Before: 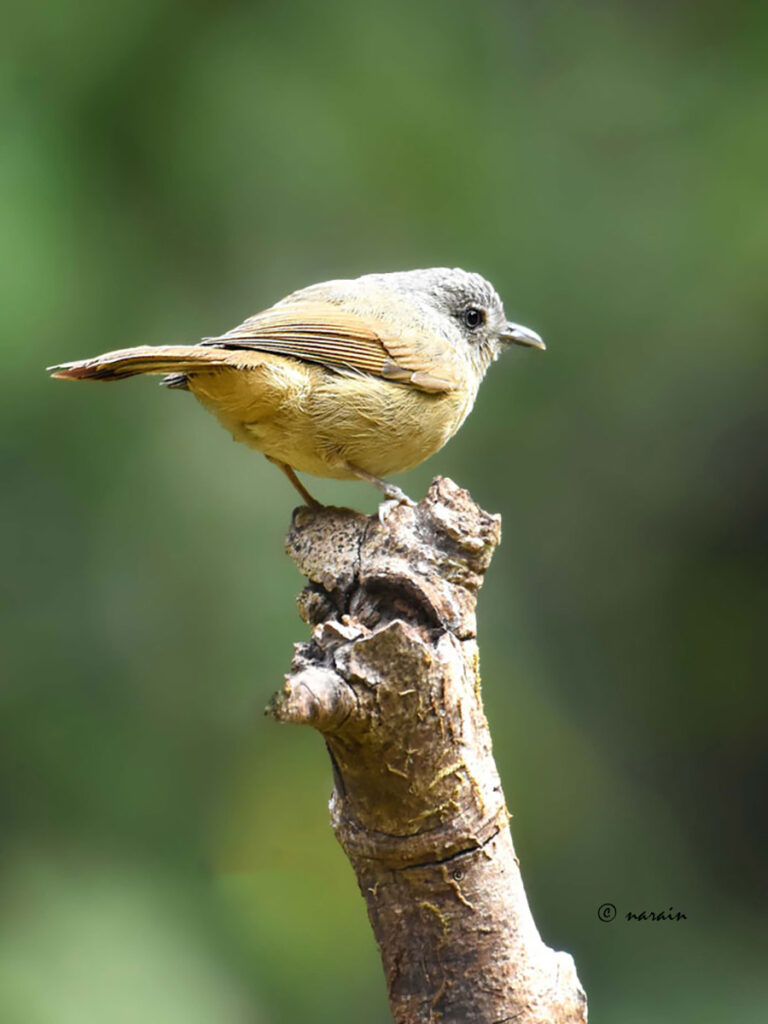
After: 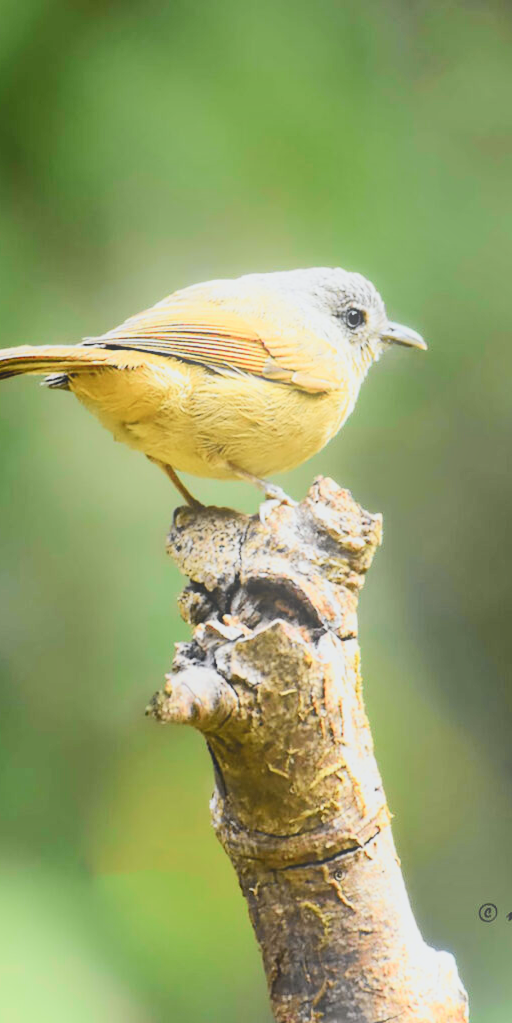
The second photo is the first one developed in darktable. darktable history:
crop and rotate: left 15.546%, right 17.787%
exposure: black level correction 0, exposure 0.7 EV, compensate exposure bias true, compensate highlight preservation false
filmic rgb: black relative exposure -7.65 EV, white relative exposure 4.56 EV, hardness 3.61, color science v6 (2022)
bloom: on, module defaults
tone curve: curves: ch0 [(0, 0.02) (0.063, 0.058) (0.262, 0.243) (0.447, 0.468) (0.544, 0.596) (0.805, 0.823) (1, 0.952)]; ch1 [(0, 0) (0.339, 0.31) (0.417, 0.401) (0.452, 0.455) (0.482, 0.483) (0.502, 0.499) (0.517, 0.506) (0.55, 0.542) (0.588, 0.604) (0.729, 0.782) (1, 1)]; ch2 [(0, 0) (0.346, 0.34) (0.431, 0.45) (0.485, 0.487) (0.5, 0.496) (0.527, 0.526) (0.56, 0.574) (0.613, 0.642) (0.679, 0.703) (1, 1)], color space Lab, independent channels, preserve colors none
tone equalizer: on, module defaults
